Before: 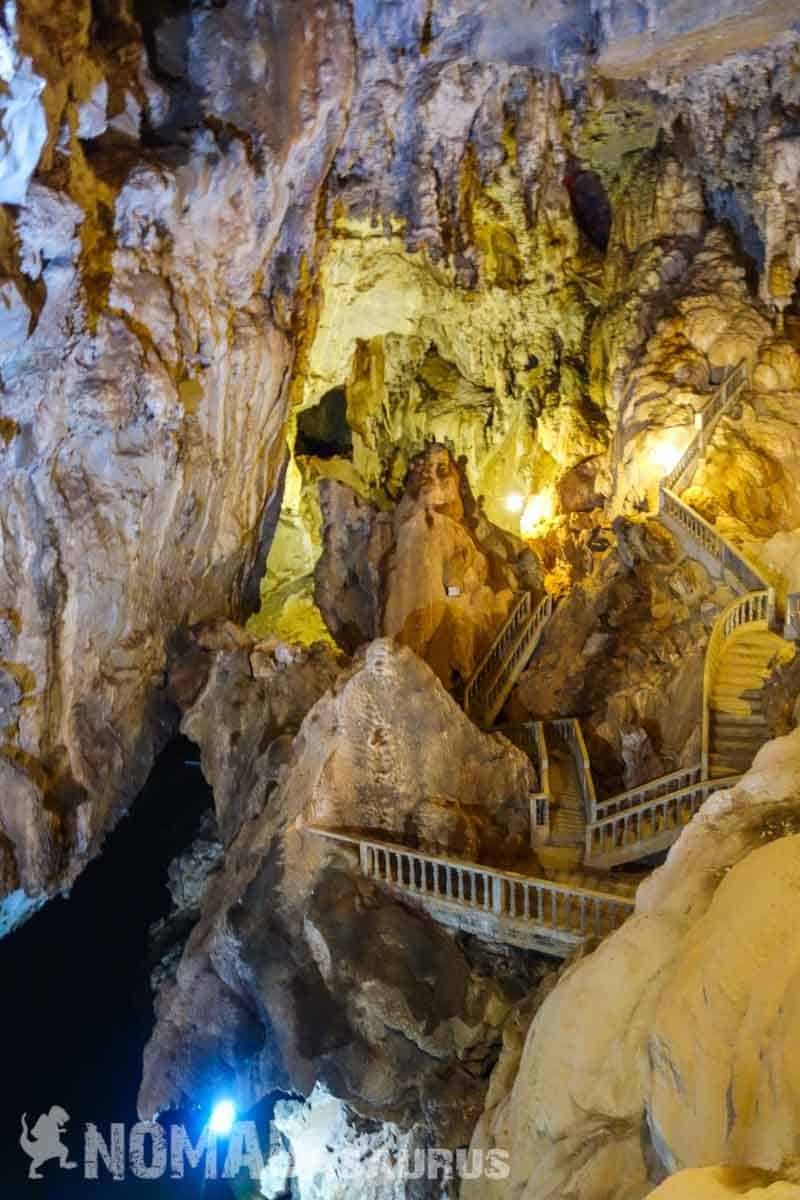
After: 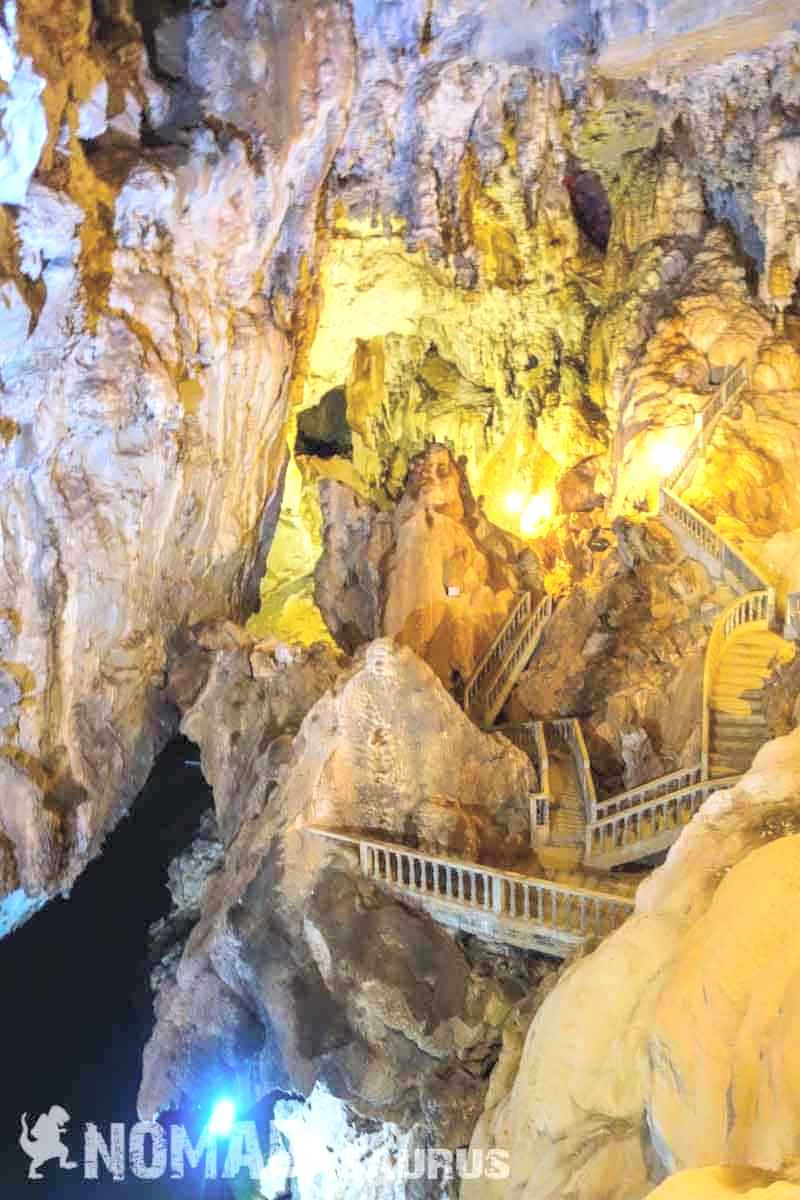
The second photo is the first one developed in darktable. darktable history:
exposure: exposure 0.61 EV, compensate highlight preservation false
contrast brightness saturation: brightness 0.284
